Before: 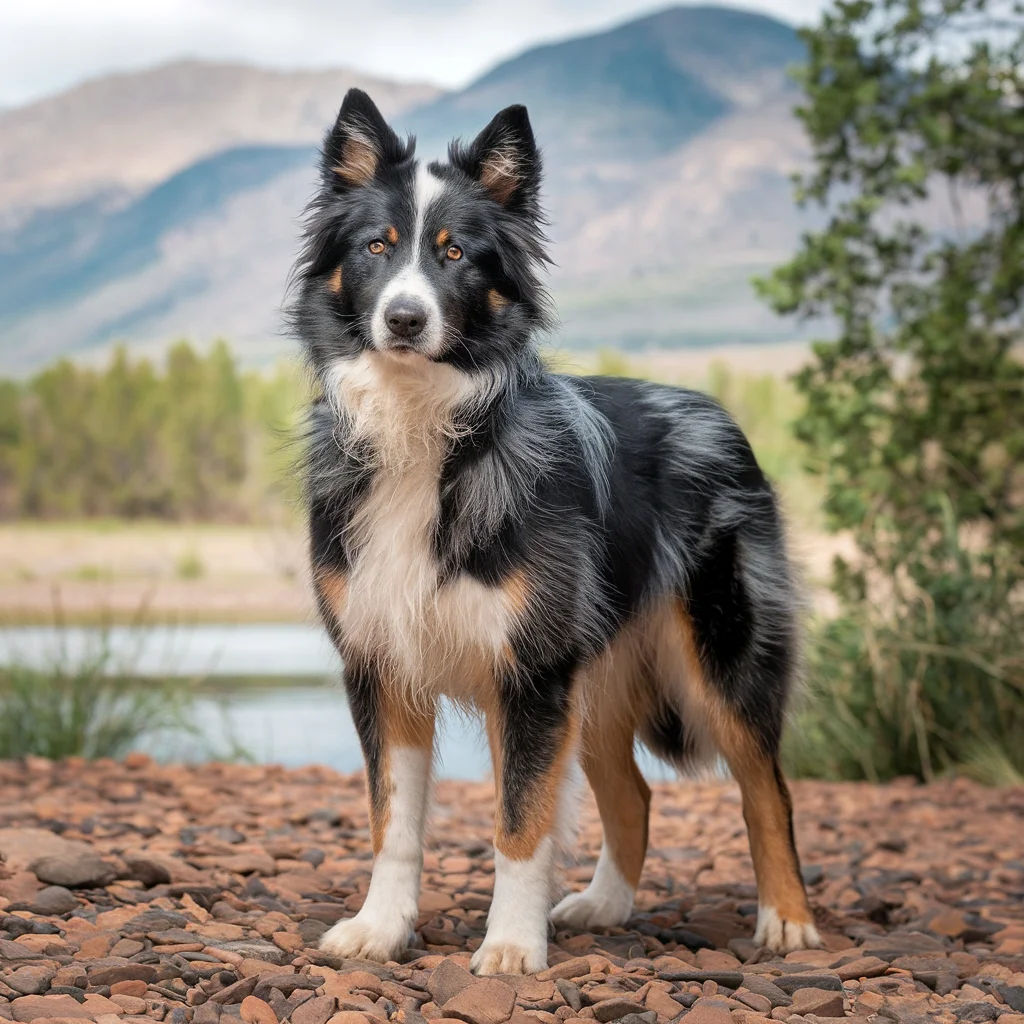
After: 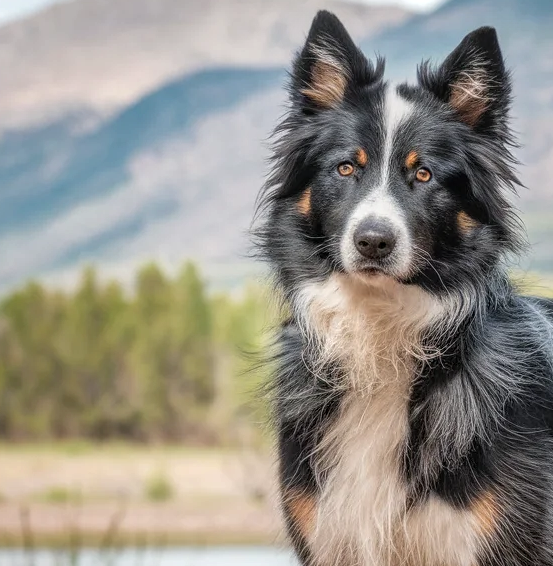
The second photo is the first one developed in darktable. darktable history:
crop and rotate: left 3.056%, top 7.68%, right 42.94%, bottom 37.004%
local contrast: highlights 5%, shadows 2%, detail 133%
